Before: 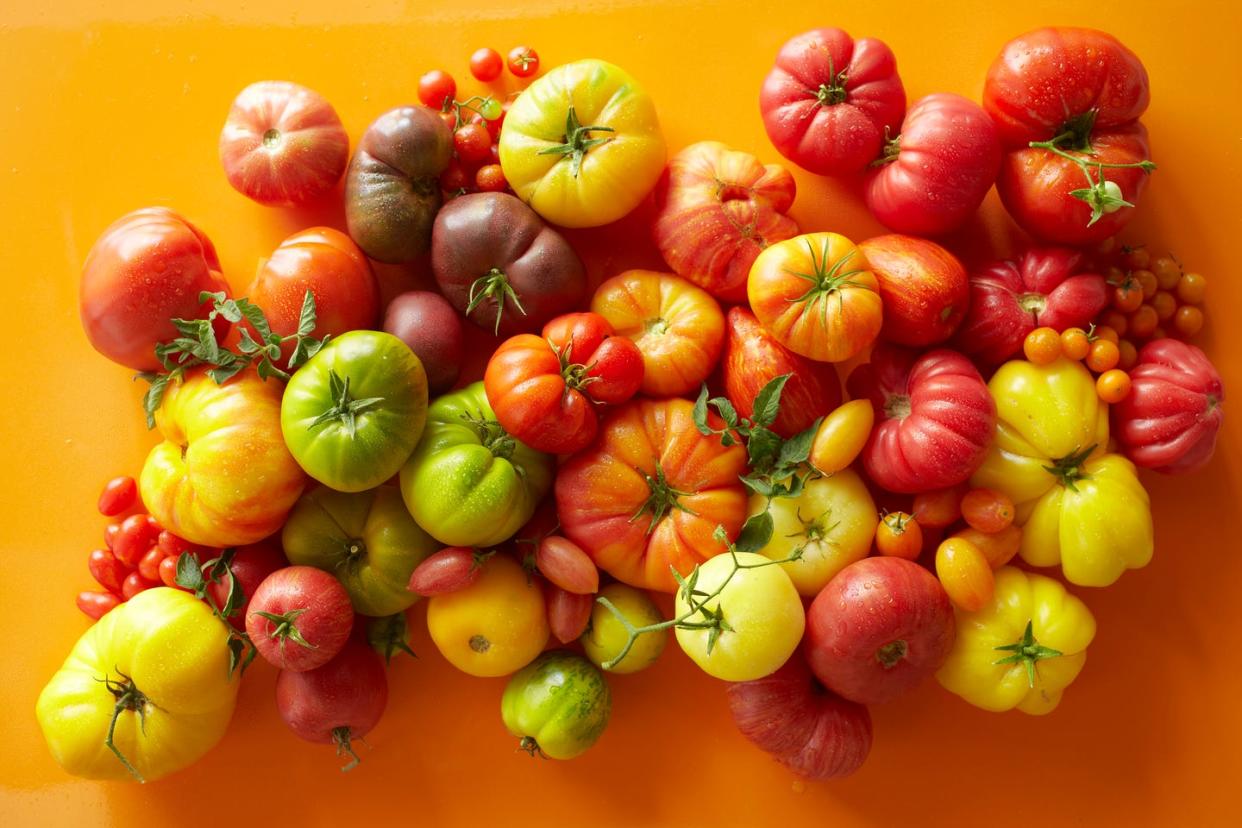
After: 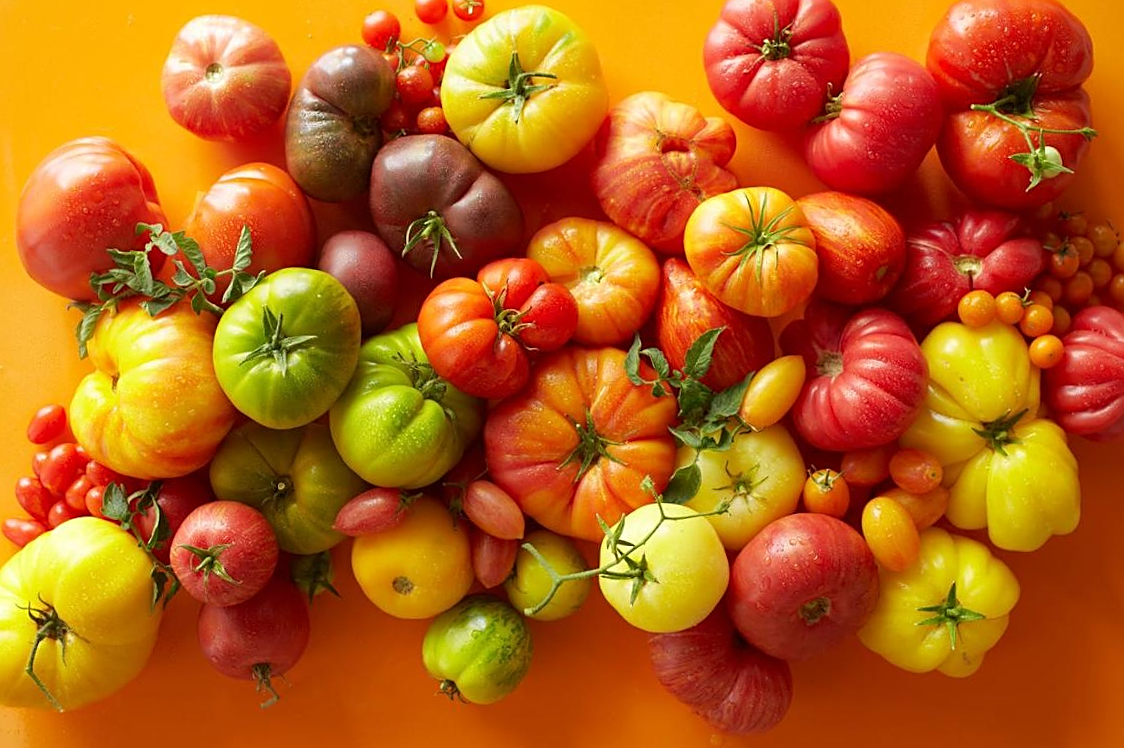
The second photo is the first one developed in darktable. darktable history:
sharpen: on, module defaults
crop and rotate: angle -2.14°, left 3.1%, top 4.108%, right 1.378%, bottom 0.443%
